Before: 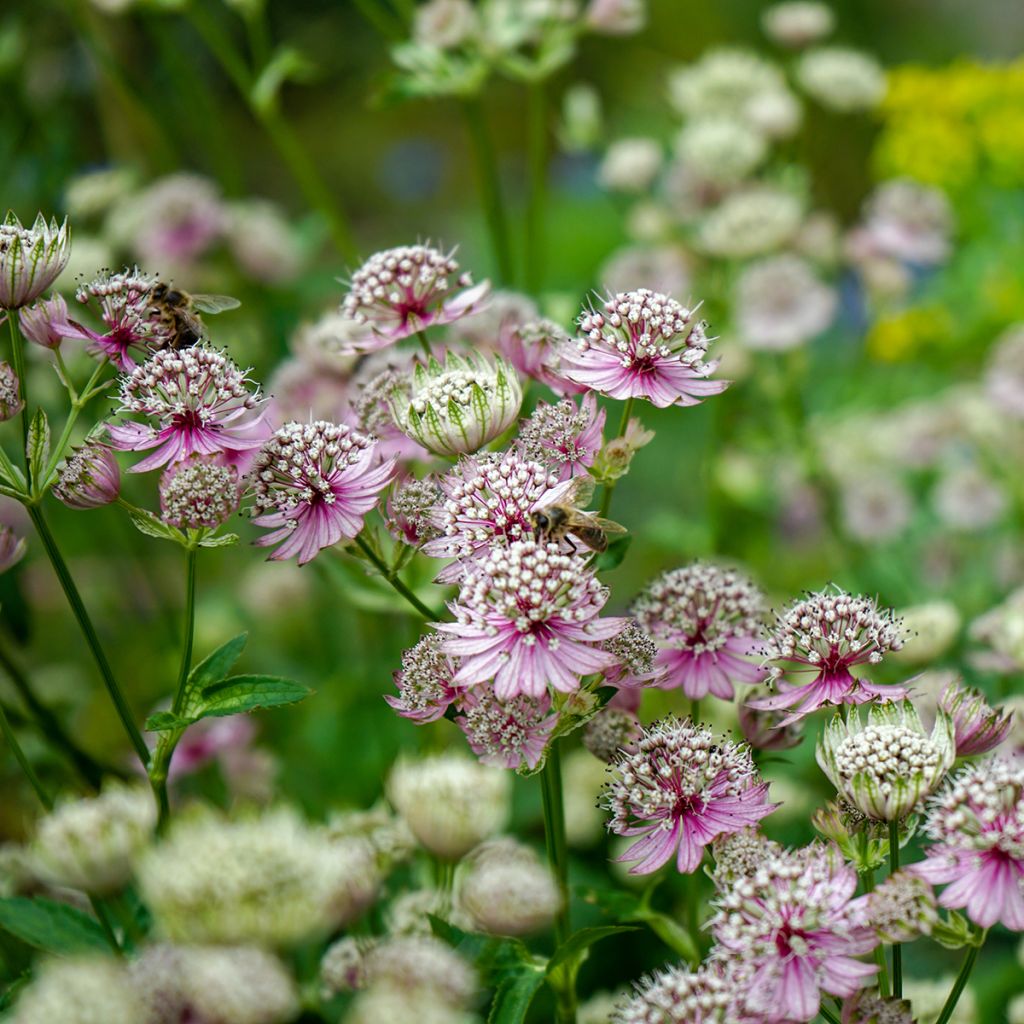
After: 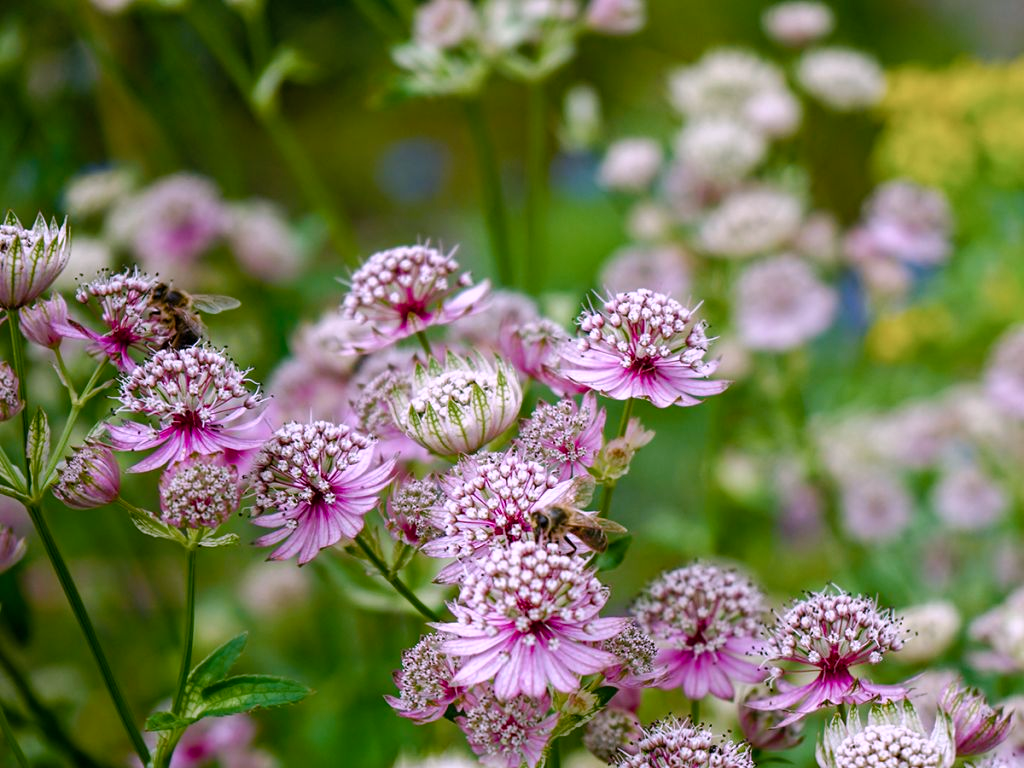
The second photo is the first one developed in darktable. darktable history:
crop: bottom 24.988%
color balance rgb: perceptual saturation grading › global saturation 20%, perceptual saturation grading › highlights -25%, perceptual saturation grading › shadows 25%
color correction: highlights a* 15.46, highlights b* -20.56
